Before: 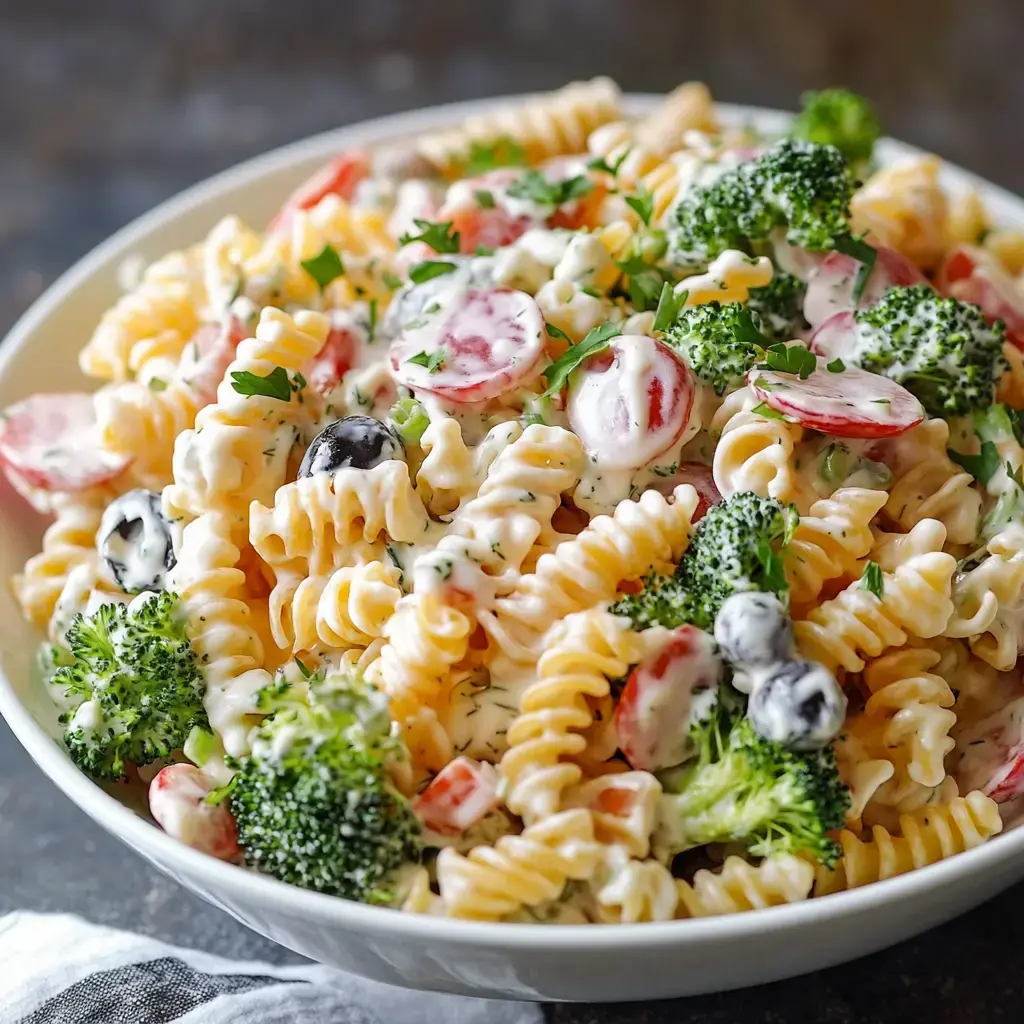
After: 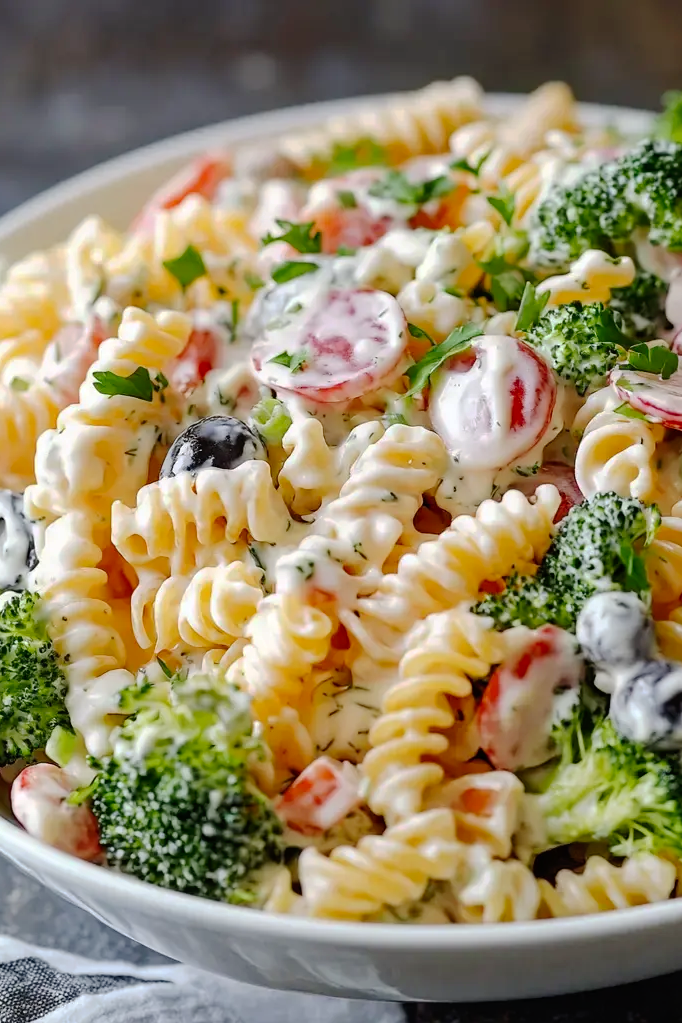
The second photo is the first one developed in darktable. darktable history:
crop and rotate: left 13.537%, right 19.796%
tone curve: curves: ch0 [(0, 0) (0.003, 0.002) (0.011, 0.006) (0.025, 0.013) (0.044, 0.019) (0.069, 0.032) (0.1, 0.056) (0.136, 0.095) (0.177, 0.144) (0.224, 0.193) (0.277, 0.26) (0.335, 0.331) (0.399, 0.405) (0.468, 0.479) (0.543, 0.552) (0.623, 0.624) (0.709, 0.699) (0.801, 0.772) (0.898, 0.856) (1, 1)], preserve colors none
